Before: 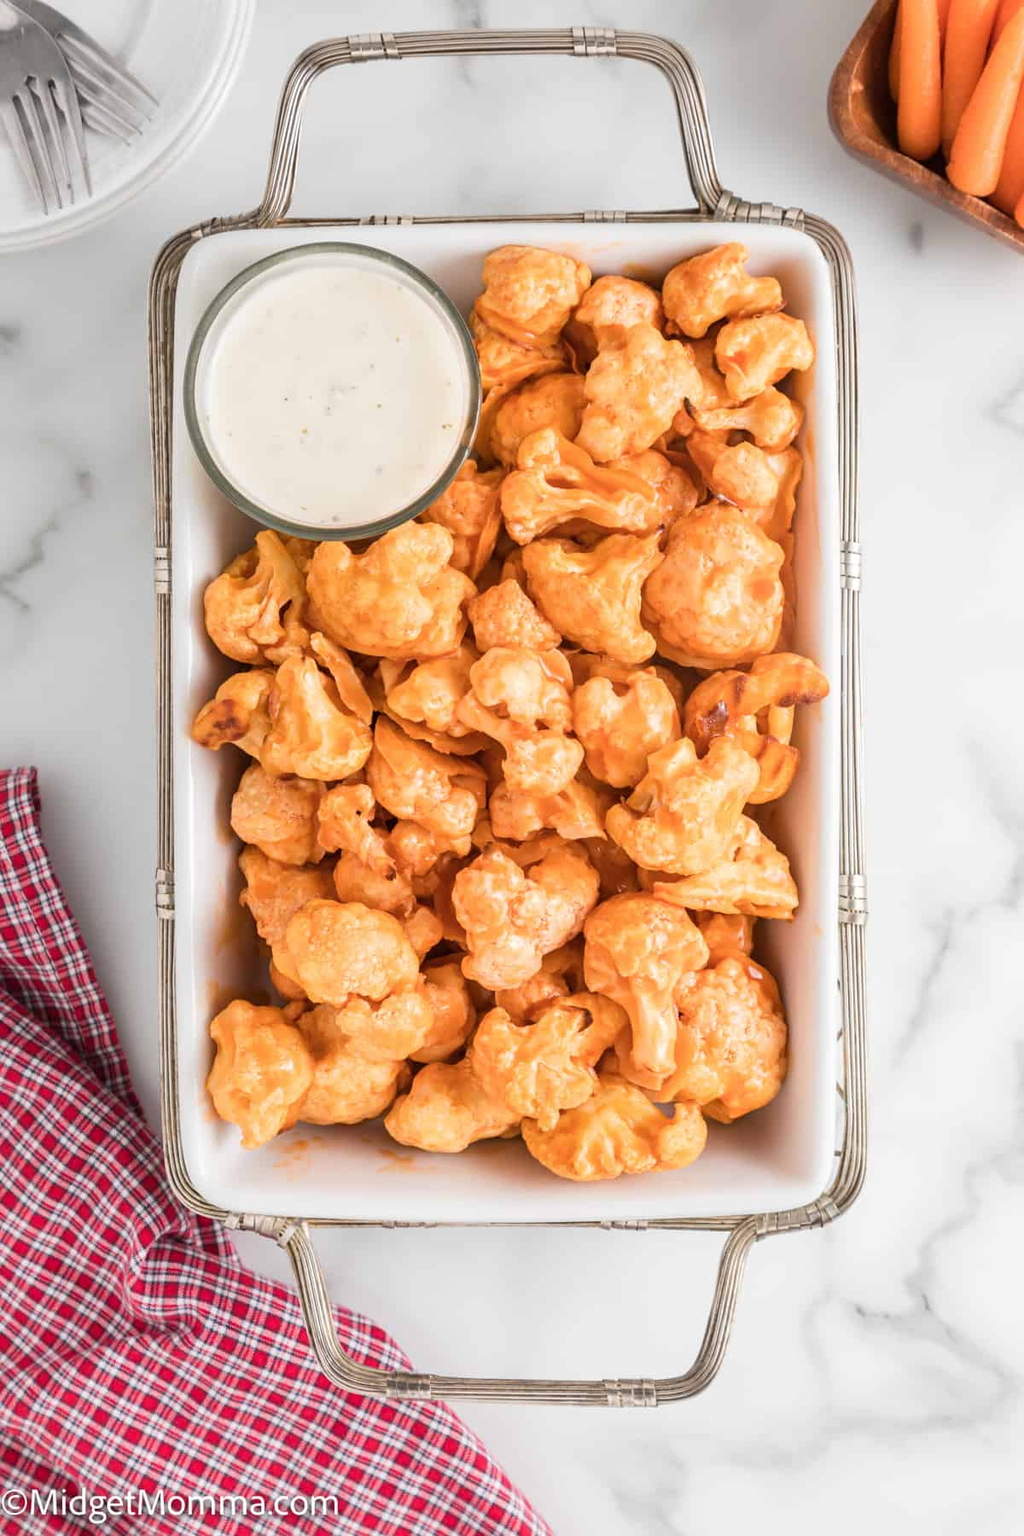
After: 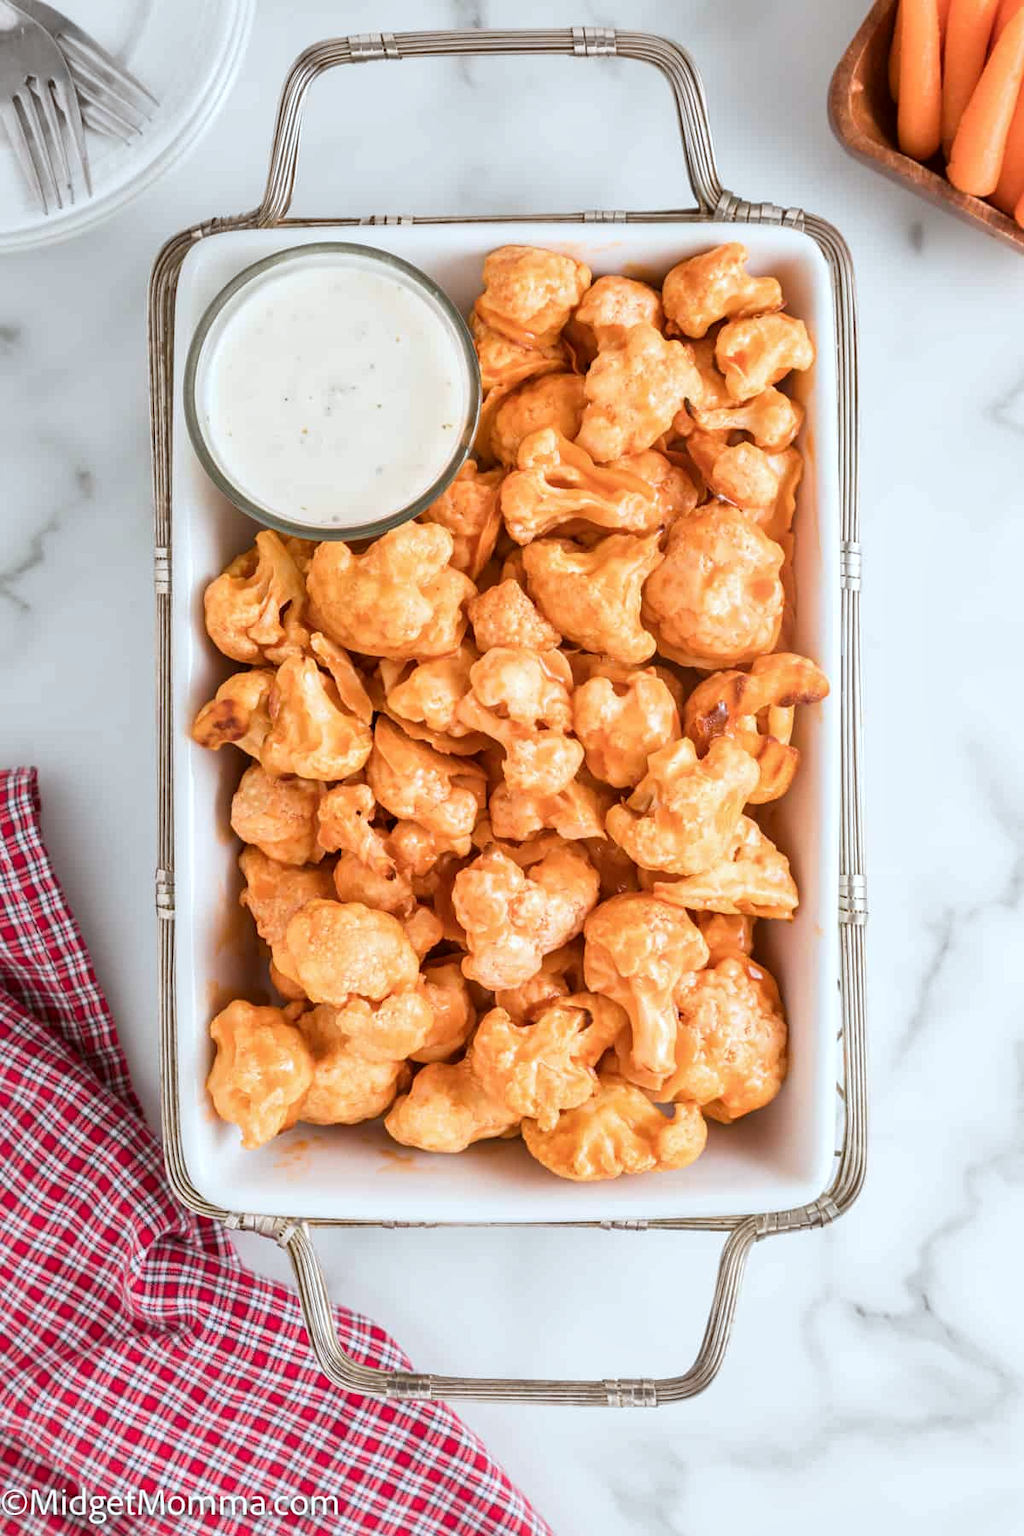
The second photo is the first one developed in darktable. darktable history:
local contrast: mode bilateral grid, contrast 20, coarseness 50, detail 120%, midtone range 0.2
color correction: highlights a* -3.28, highlights b* -6.24, shadows a* 3.1, shadows b* 5.19
